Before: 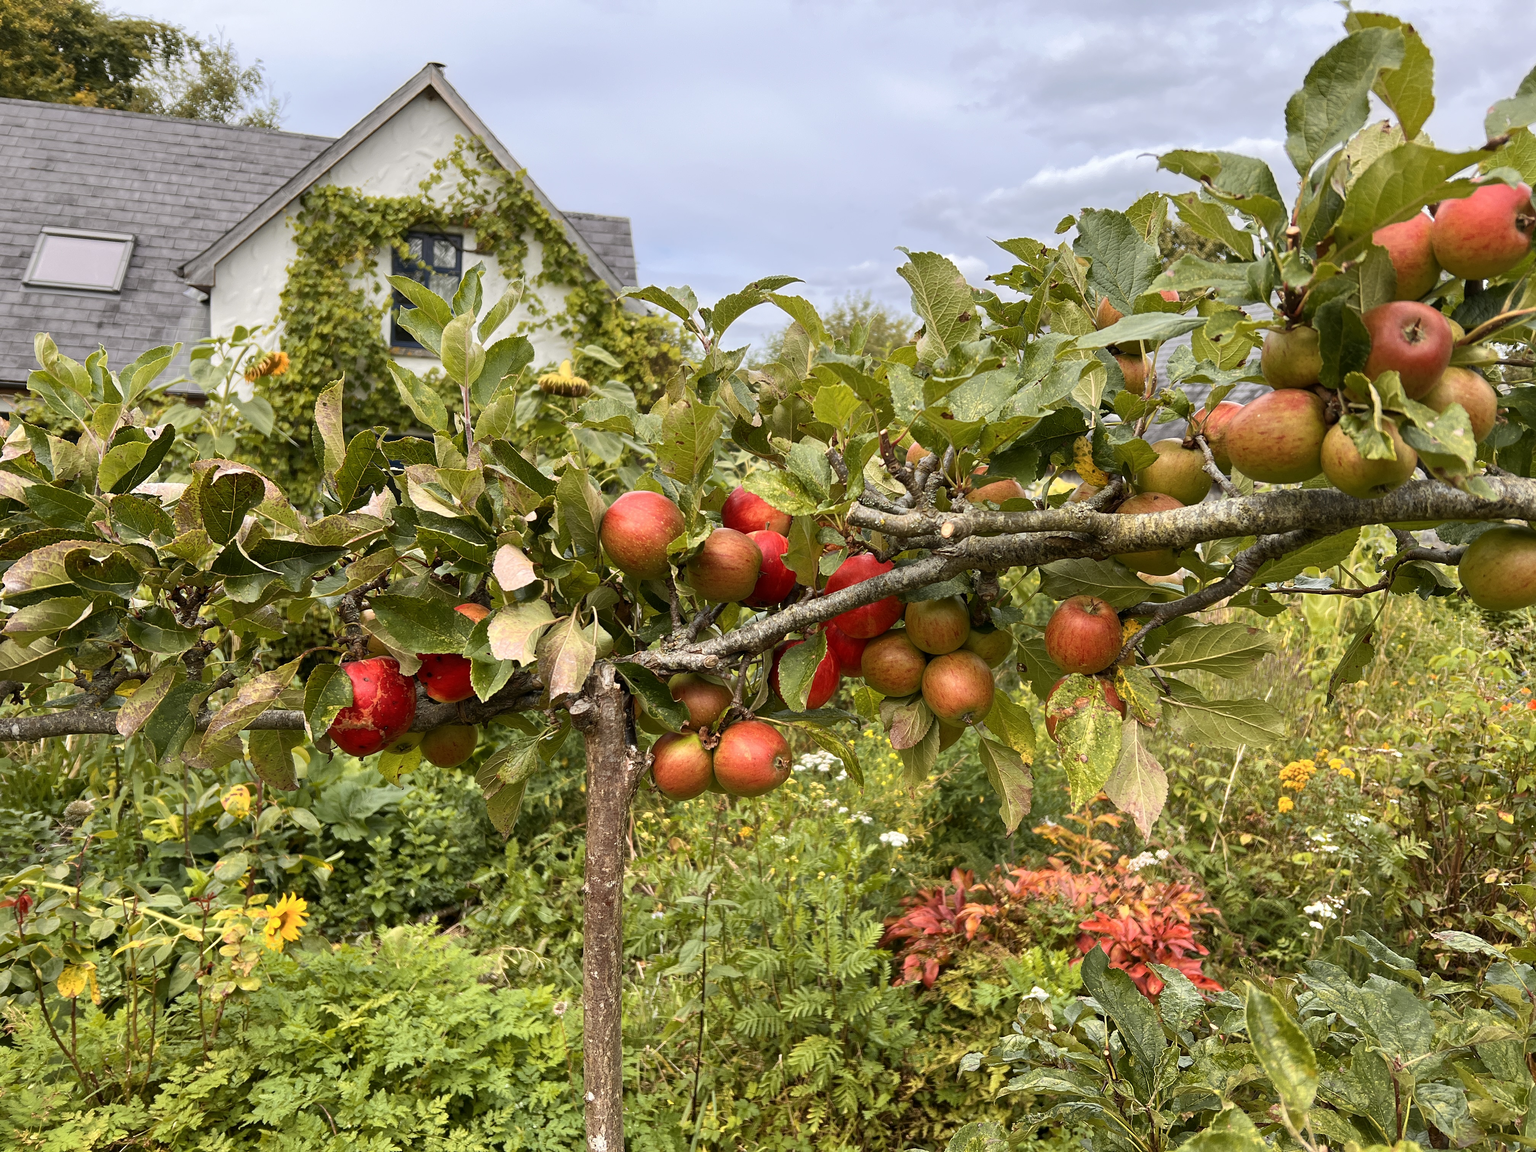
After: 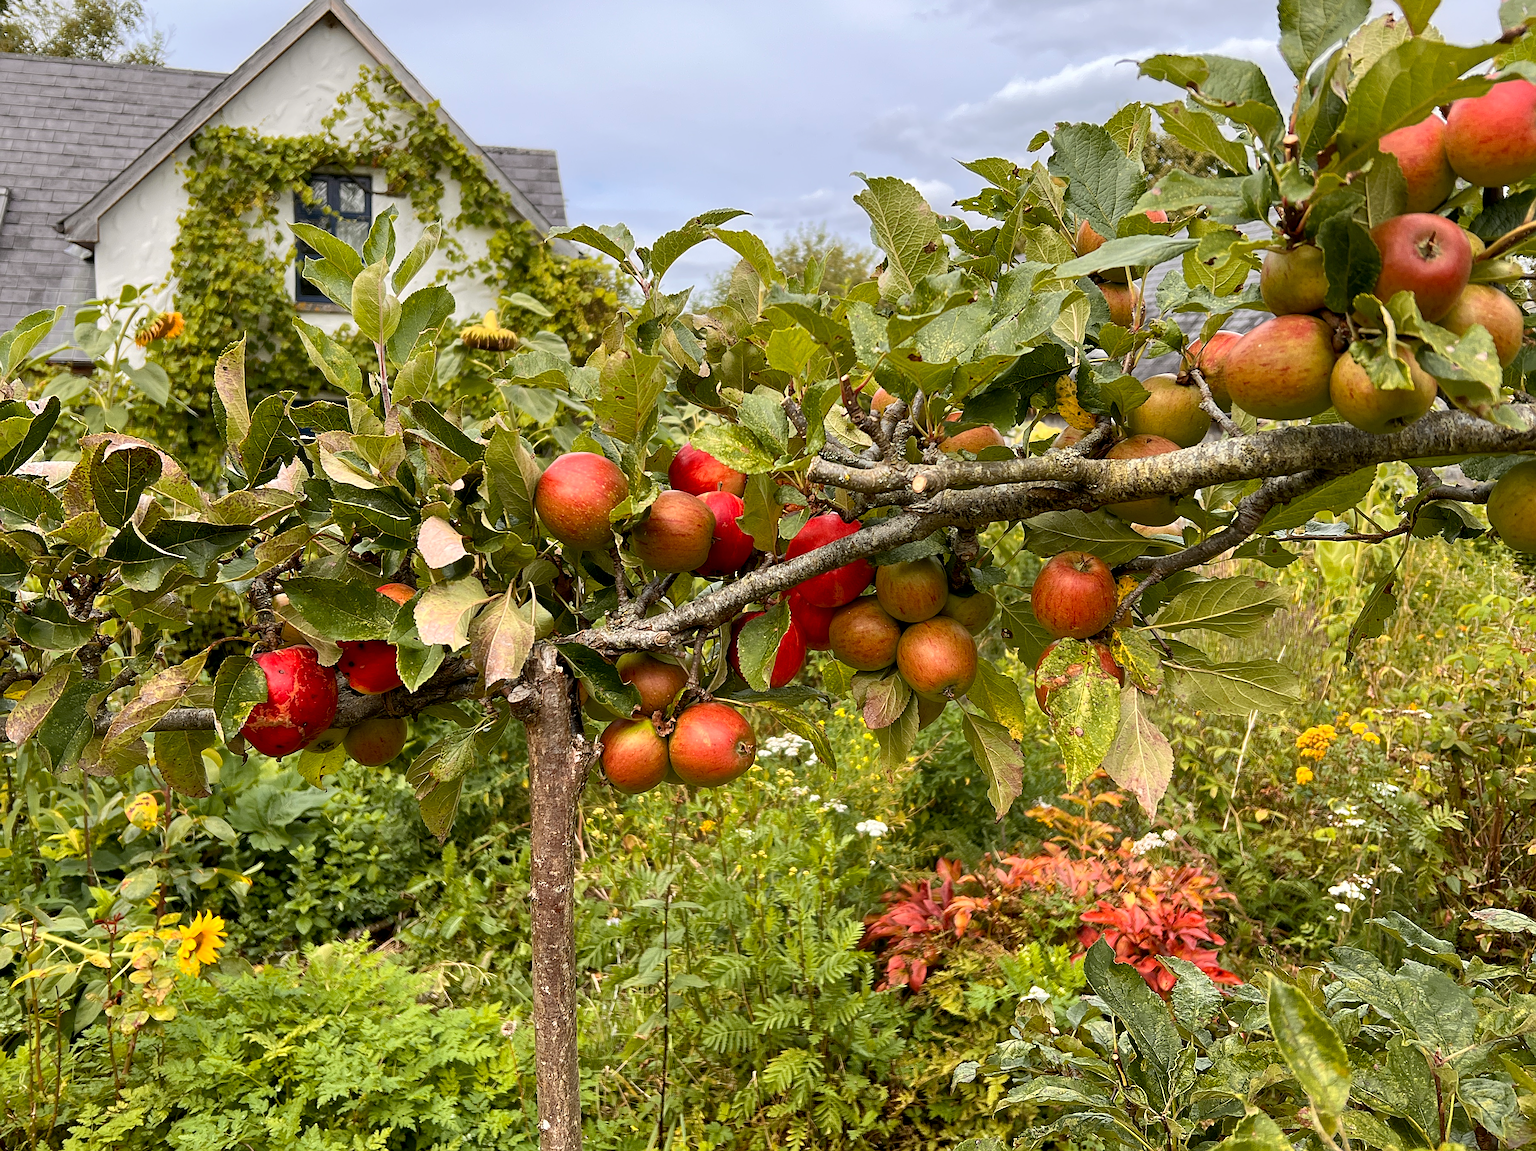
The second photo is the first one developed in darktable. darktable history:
sharpen: on, module defaults
exposure: black level correction 0.005, exposure 0.014 EV, compensate highlight preservation false
crop and rotate: angle 1.96°, left 5.673%, top 5.673%
